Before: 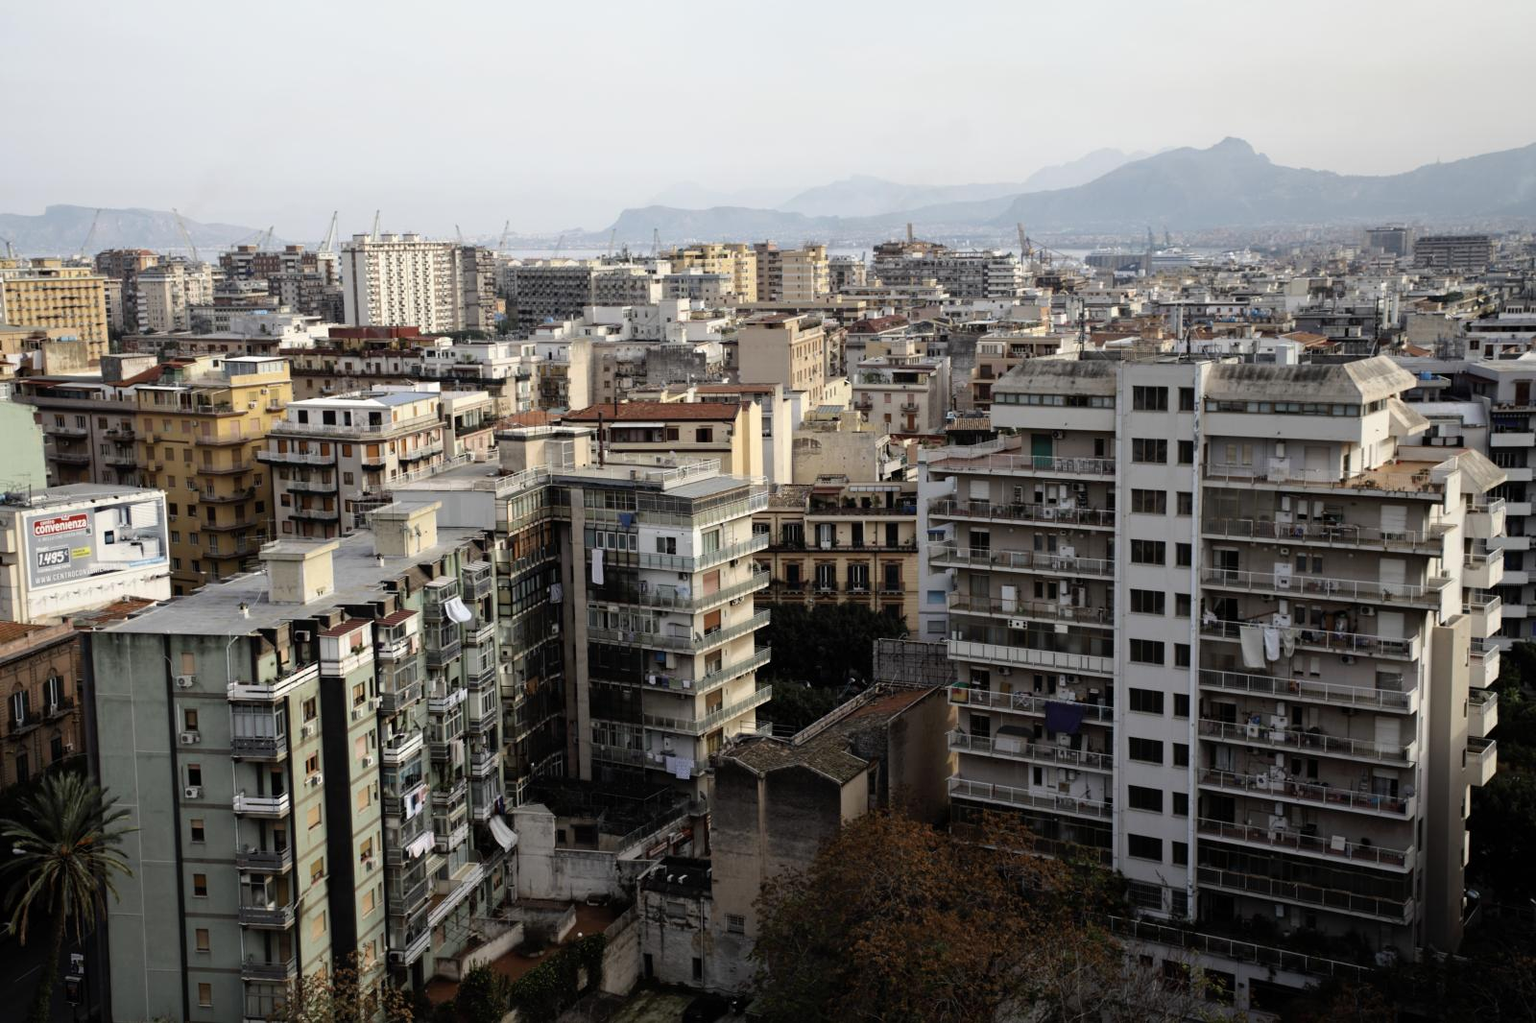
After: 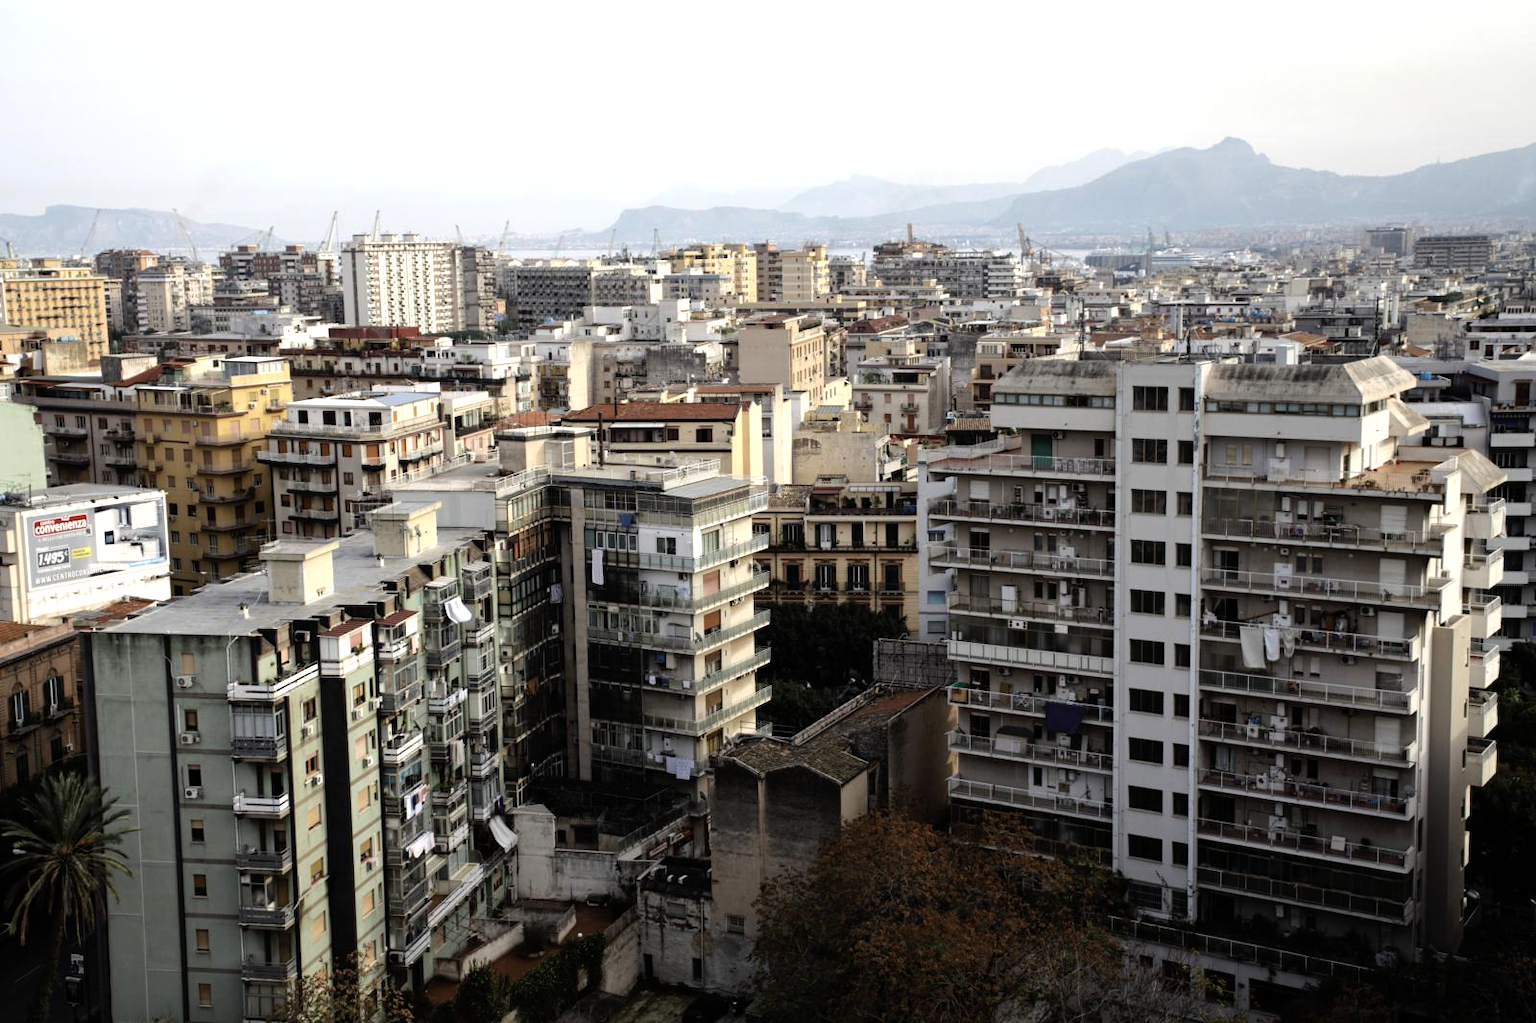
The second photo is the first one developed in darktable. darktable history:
tone equalizer: -8 EV -0.421 EV, -7 EV -0.399 EV, -6 EV -0.306 EV, -5 EV -0.233 EV, -3 EV 0.256 EV, -2 EV 0.343 EV, -1 EV 0.406 EV, +0 EV 0.41 EV
